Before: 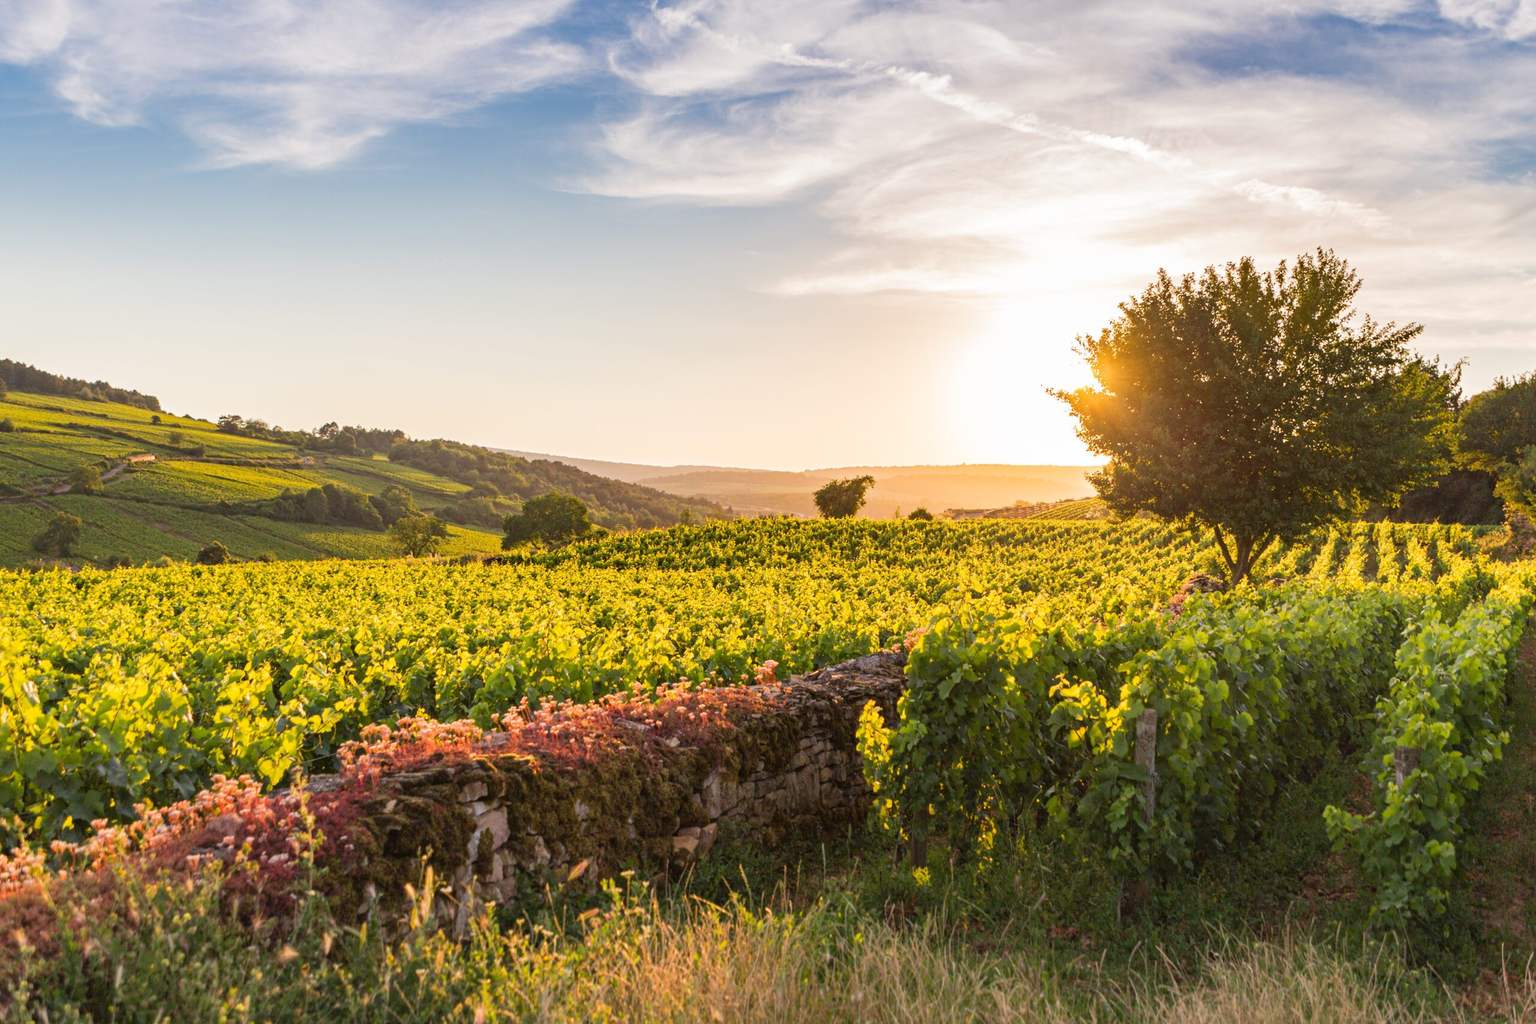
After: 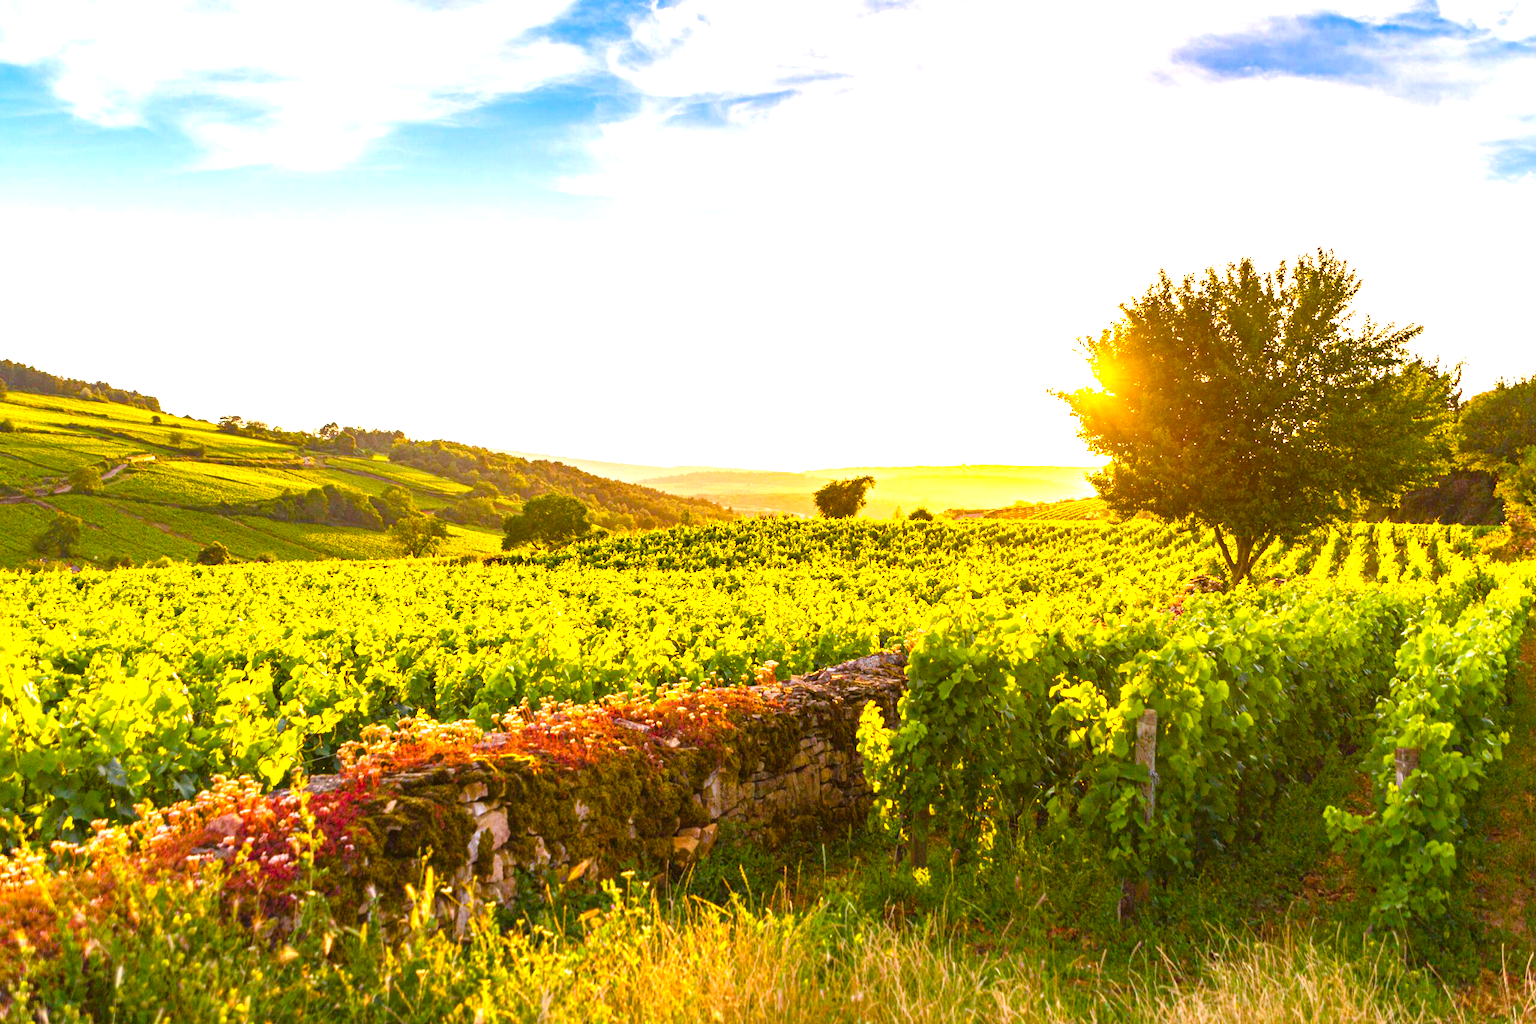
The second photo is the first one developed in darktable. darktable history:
color balance rgb: linear chroma grading › shadows 10%, linear chroma grading › highlights 10%, linear chroma grading › global chroma 15%, linear chroma grading › mid-tones 15%, perceptual saturation grading › global saturation 40%, perceptual saturation grading › highlights -25%, perceptual saturation grading › mid-tones 35%, perceptual saturation grading › shadows 35%, perceptual brilliance grading › global brilliance 11.29%, global vibrance 11.29%
color zones: curves: ch1 [(0, 0.469) (0.01, 0.469) (0.12, 0.446) (0.248, 0.469) (0.5, 0.5) (0.748, 0.5) (0.99, 0.469) (1, 0.469)]
shadows and highlights: shadows 4.1, highlights -17.6, soften with gaussian
exposure: black level correction 0, exposure 0.7 EV, compensate exposure bias true, compensate highlight preservation false
